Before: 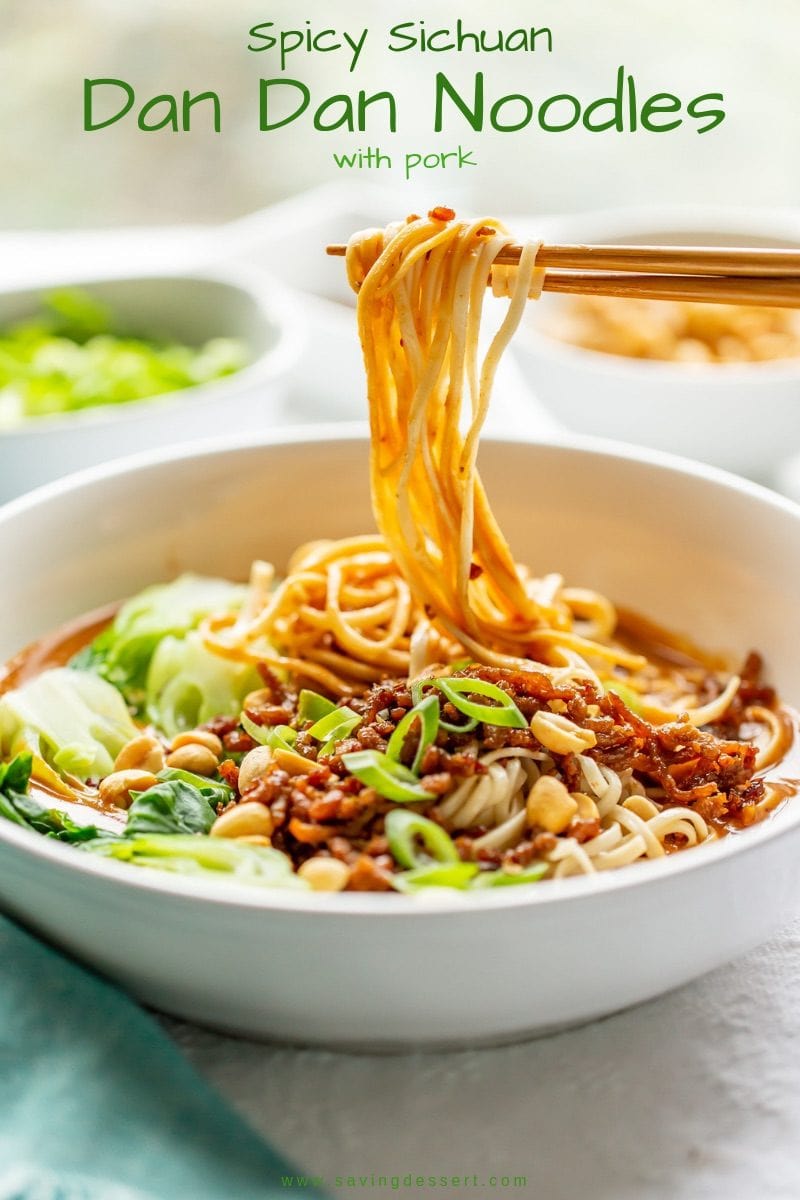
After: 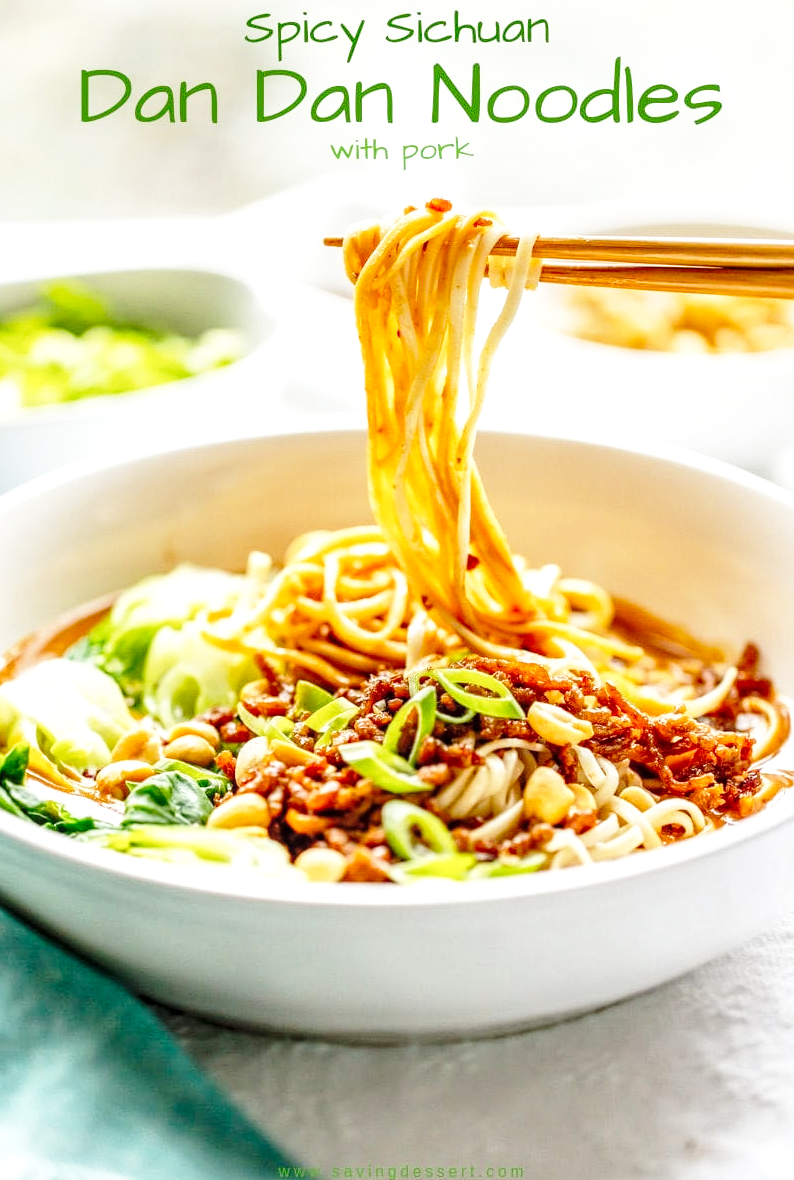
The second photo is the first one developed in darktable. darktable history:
local contrast: highlights 93%, shadows 89%, detail 160%, midtone range 0.2
crop: left 0.457%, top 0.761%, right 0.169%, bottom 0.828%
tone equalizer: edges refinement/feathering 500, mask exposure compensation -1.57 EV, preserve details guided filter
base curve: curves: ch0 [(0, 0) (0.028, 0.03) (0.121, 0.232) (0.46, 0.748) (0.859, 0.968) (1, 1)], preserve colors none
